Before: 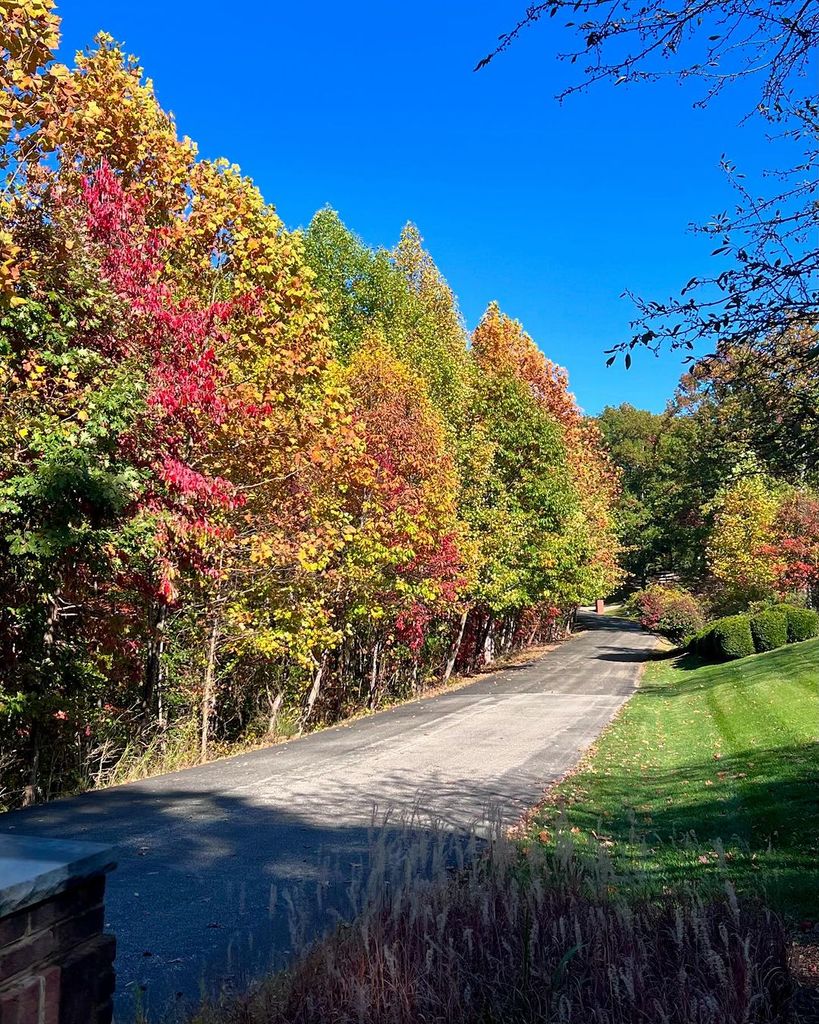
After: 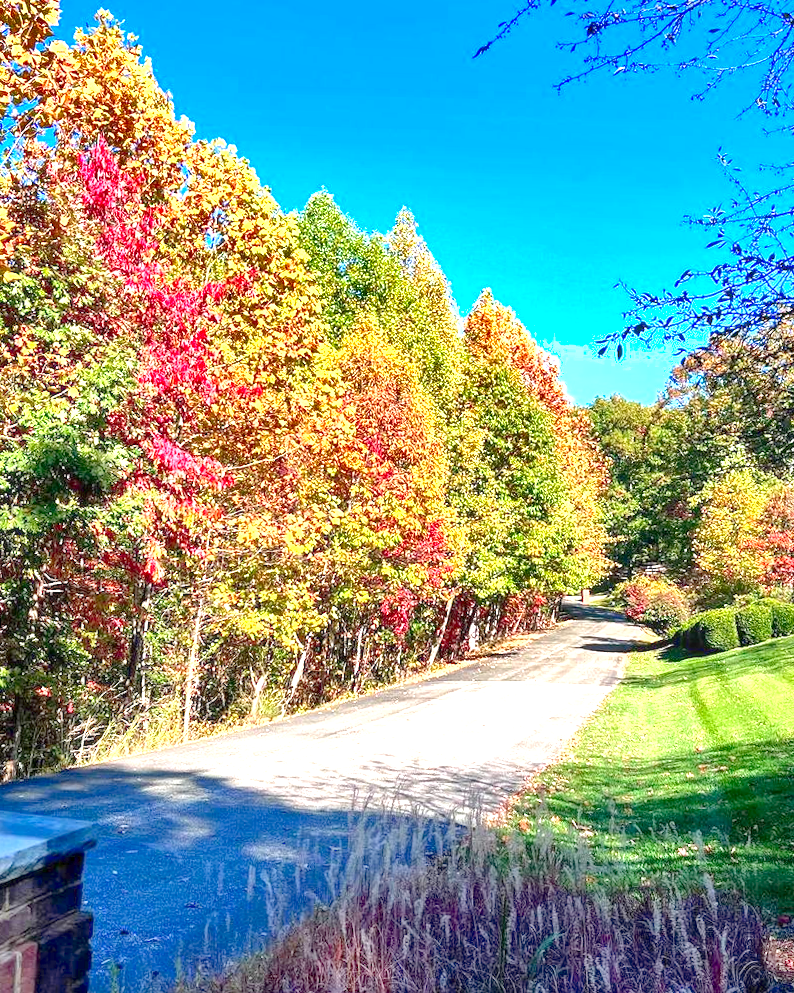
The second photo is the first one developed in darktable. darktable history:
levels: levels [0, 0.397, 0.955]
shadows and highlights: low approximation 0.01, soften with gaussian
crop and rotate: angle -1.44°
exposure: black level correction 0, exposure 1.095 EV, compensate exposure bias true, compensate highlight preservation false
local contrast: detail 130%
